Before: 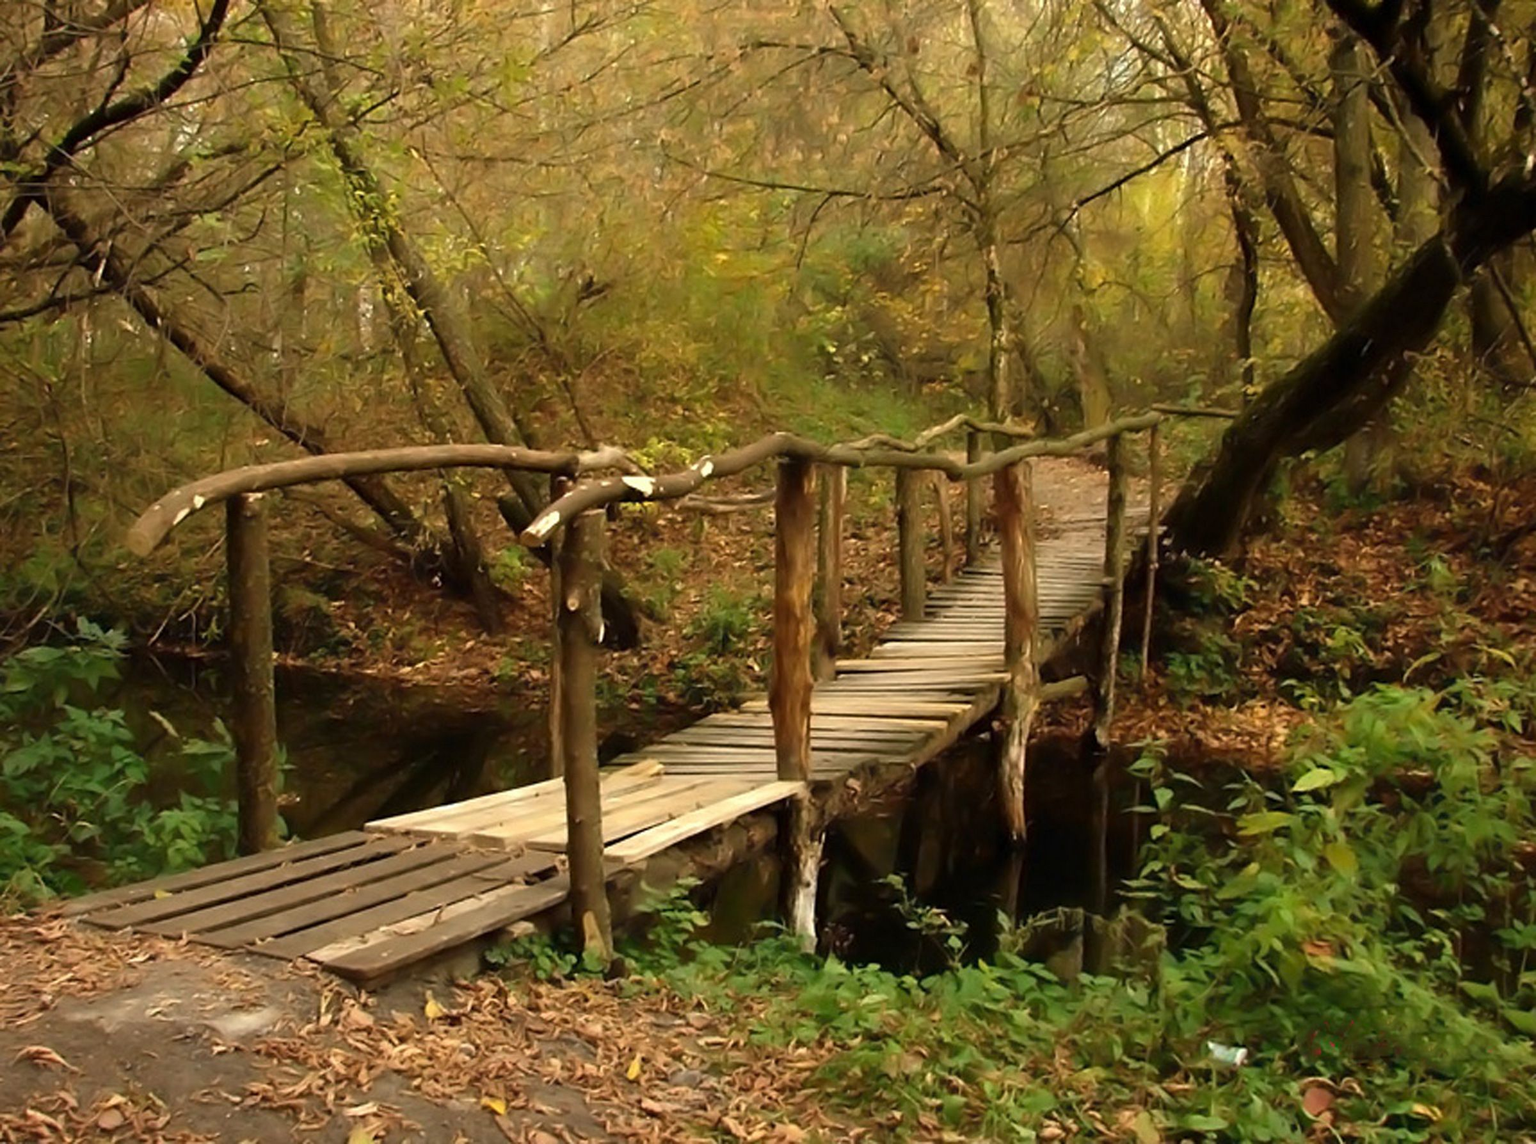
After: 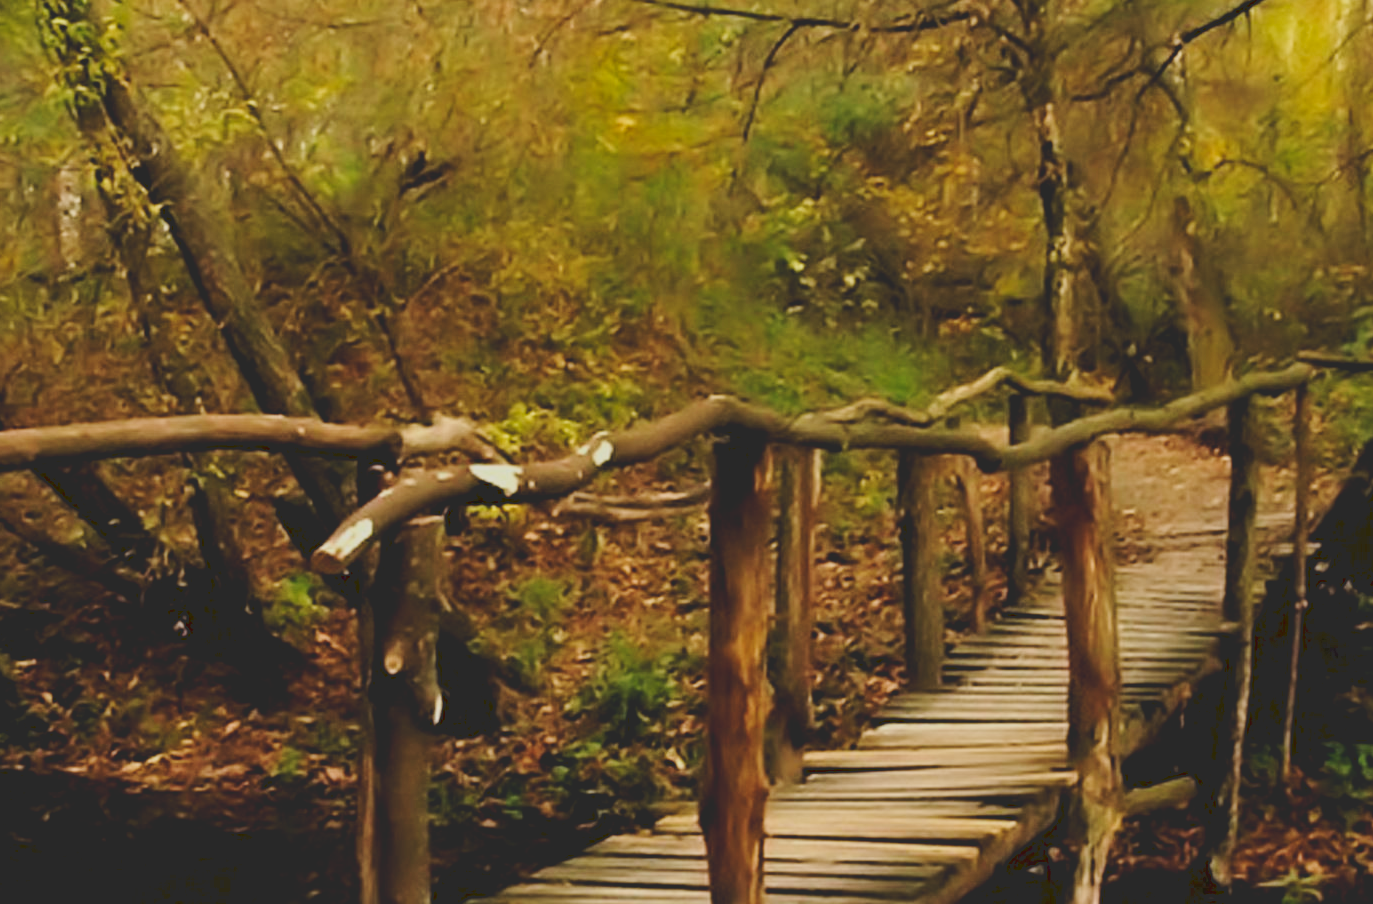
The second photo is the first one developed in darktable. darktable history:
crop: left 20.927%, top 15.716%, right 21.849%, bottom 33.702%
filmic rgb: black relative exposure -7.65 EV, white relative exposure 4.56 EV, threshold 5.97 EV, hardness 3.61, iterations of high-quality reconstruction 0, enable highlight reconstruction true
tone curve: curves: ch0 [(0, 0) (0.003, 0.161) (0.011, 0.161) (0.025, 0.161) (0.044, 0.161) (0.069, 0.161) (0.1, 0.161) (0.136, 0.163) (0.177, 0.179) (0.224, 0.207) (0.277, 0.243) (0.335, 0.292) (0.399, 0.361) (0.468, 0.452) (0.543, 0.547) (0.623, 0.638) (0.709, 0.731) (0.801, 0.826) (0.898, 0.911) (1, 1)], preserve colors none
